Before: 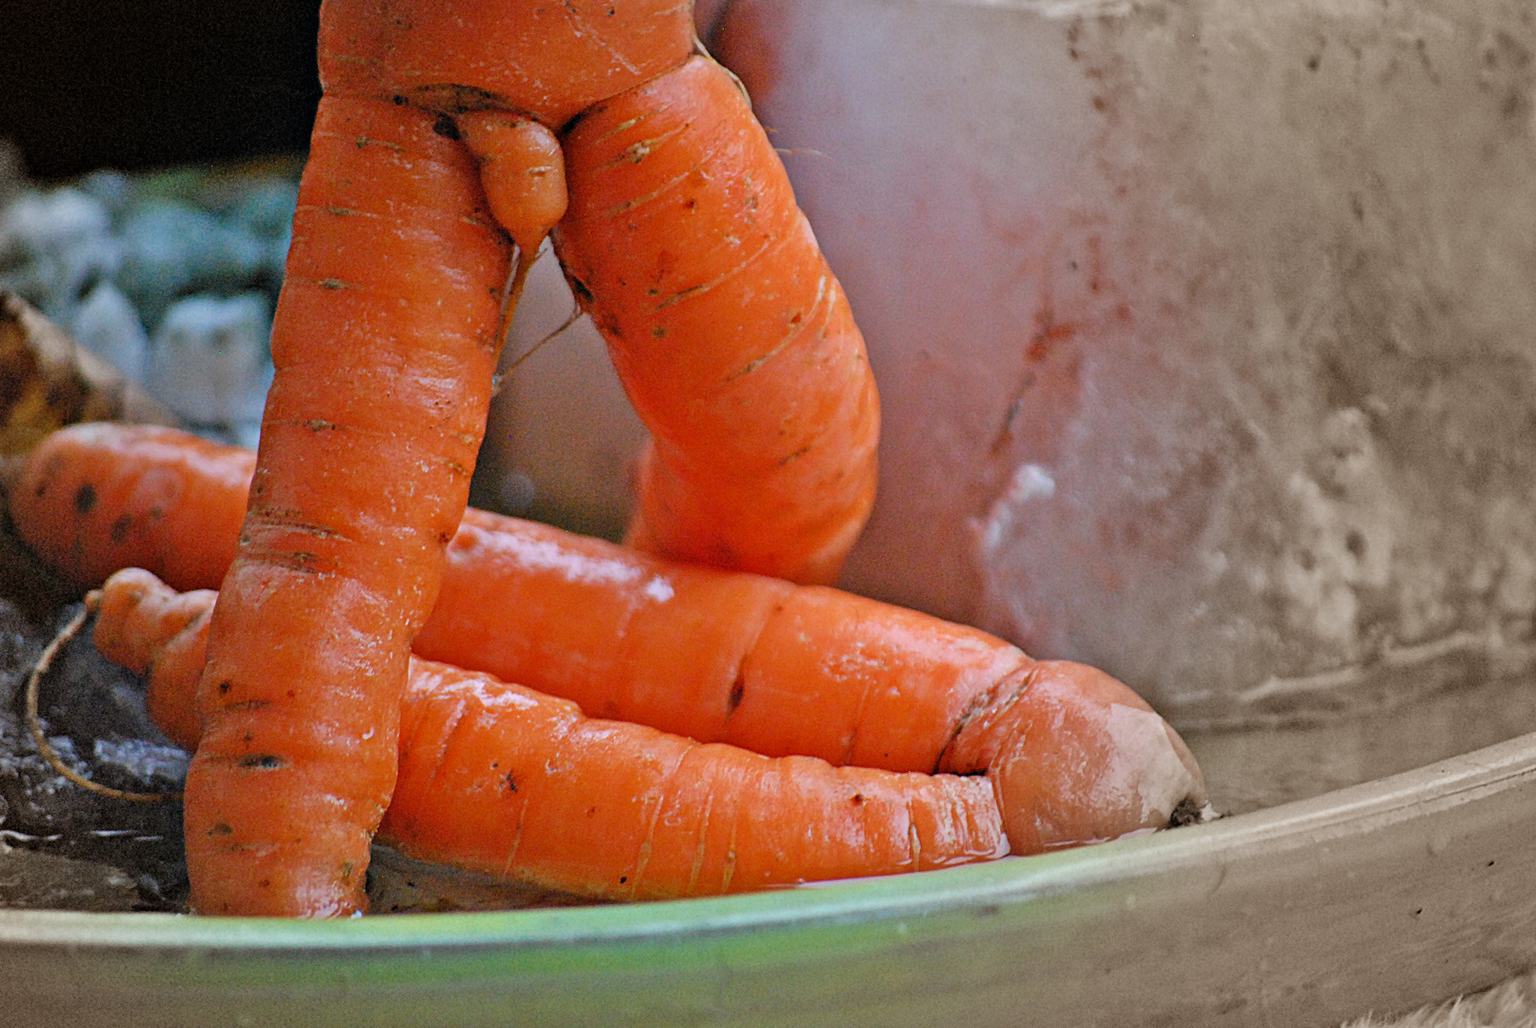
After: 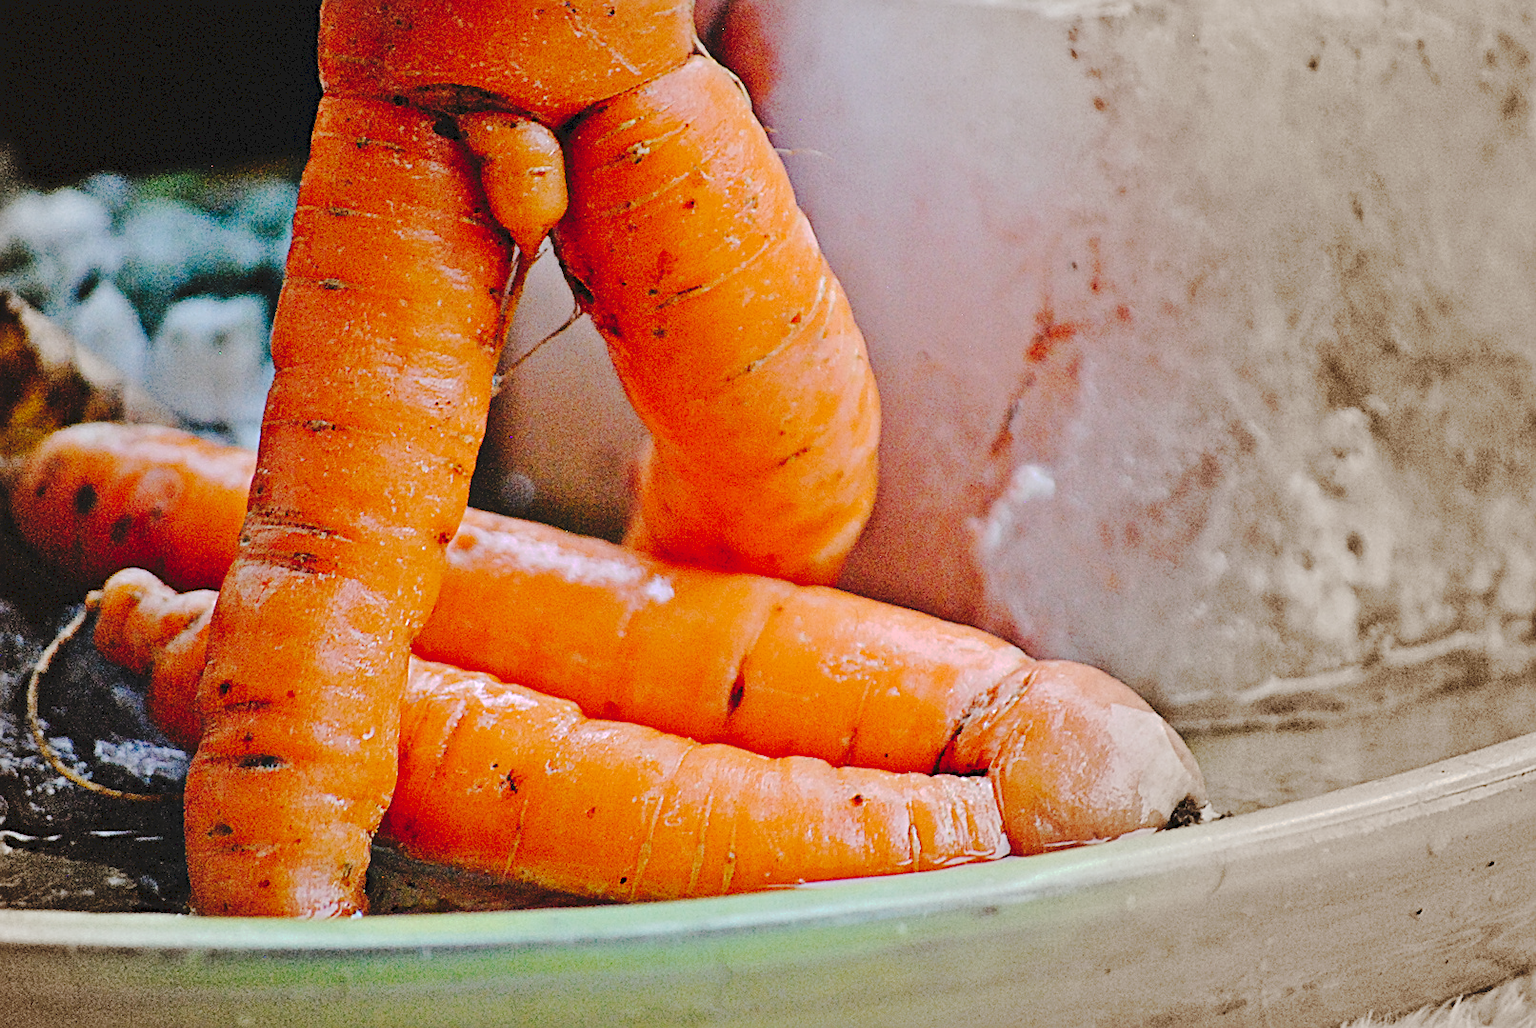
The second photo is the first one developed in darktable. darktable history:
tone equalizer: -8 EV -0.417 EV, -7 EV -0.389 EV, -6 EV -0.333 EV, -5 EV -0.222 EV, -3 EV 0.222 EV, -2 EV 0.333 EV, -1 EV 0.389 EV, +0 EV 0.417 EV, edges refinement/feathering 500, mask exposure compensation -1.57 EV, preserve details no
tone curve: curves: ch0 [(0, 0) (0.003, 0.089) (0.011, 0.089) (0.025, 0.088) (0.044, 0.089) (0.069, 0.094) (0.1, 0.108) (0.136, 0.119) (0.177, 0.147) (0.224, 0.204) (0.277, 0.28) (0.335, 0.389) (0.399, 0.486) (0.468, 0.588) (0.543, 0.647) (0.623, 0.705) (0.709, 0.759) (0.801, 0.815) (0.898, 0.873) (1, 1)], preserve colors none
sharpen: on, module defaults
